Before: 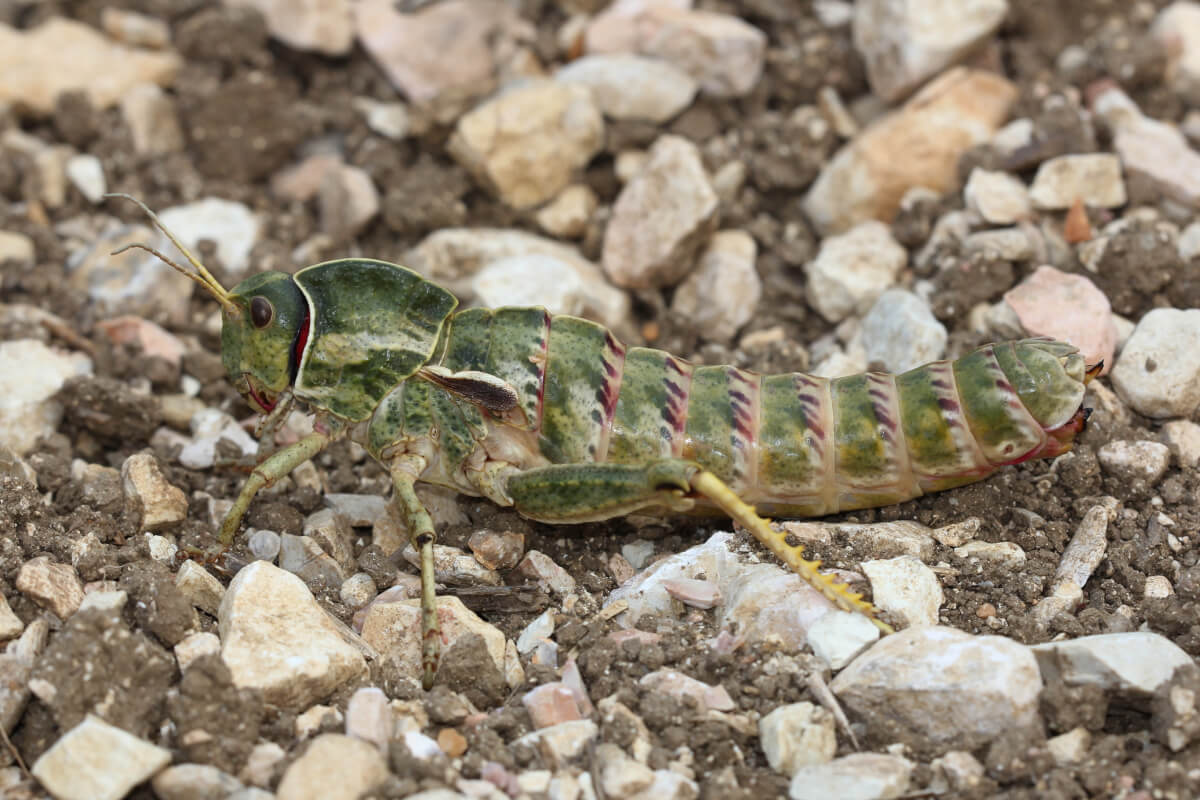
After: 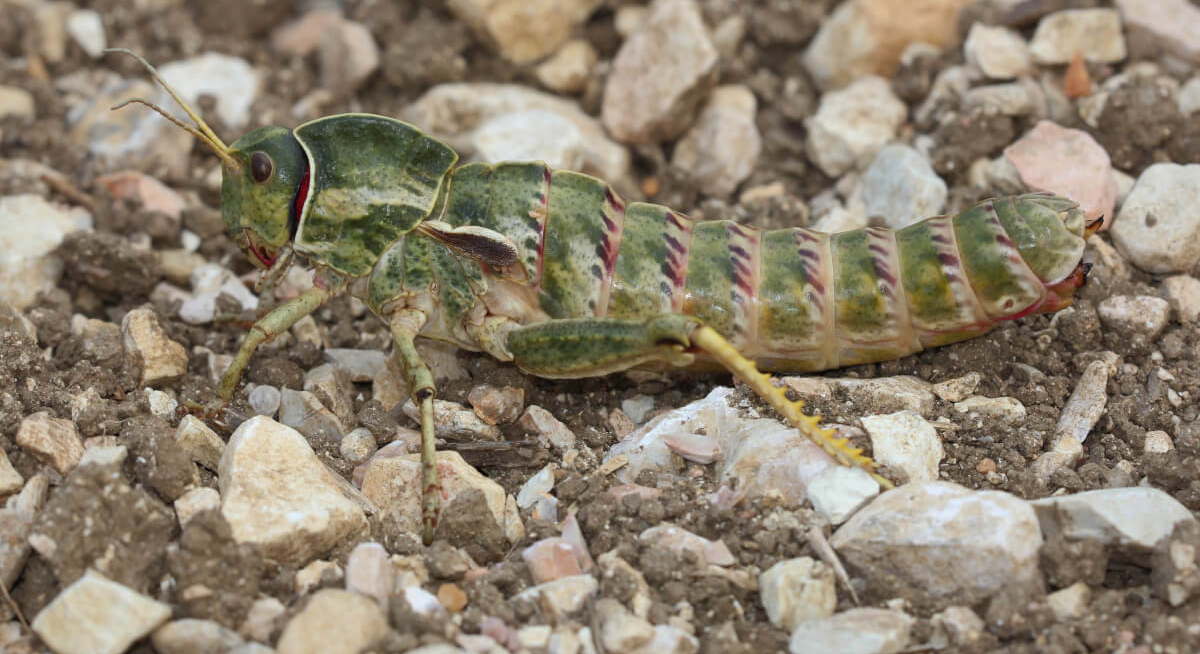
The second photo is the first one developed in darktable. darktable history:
shadows and highlights: on, module defaults
crop and rotate: top 18.199%
